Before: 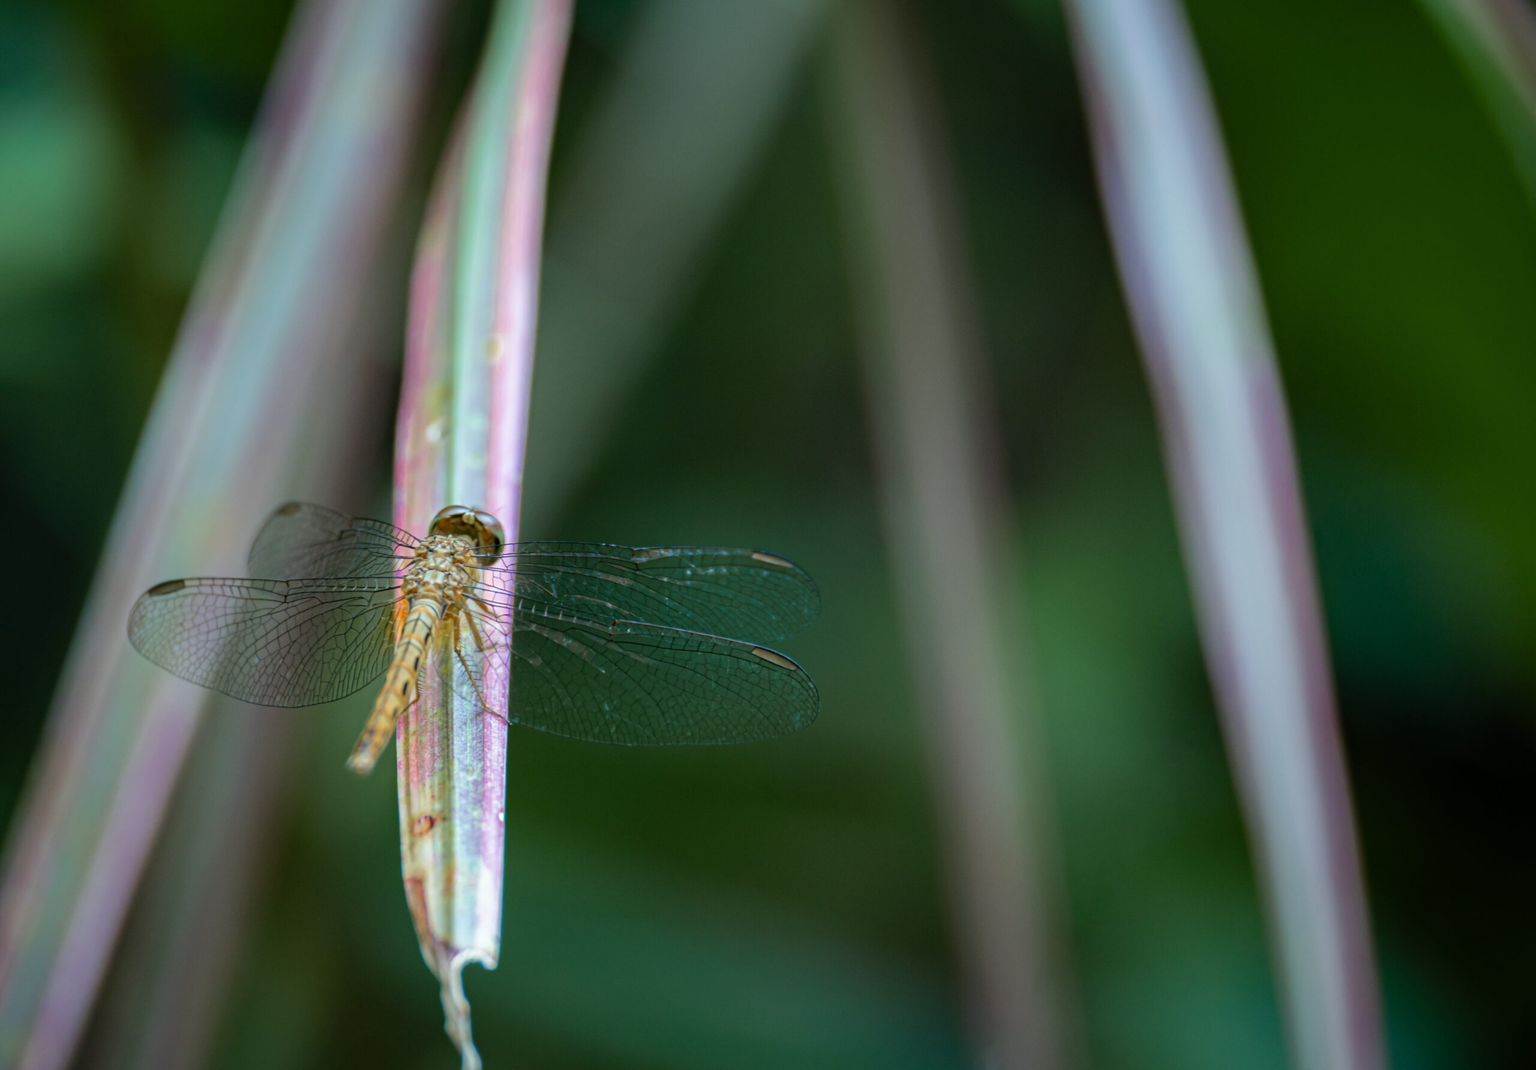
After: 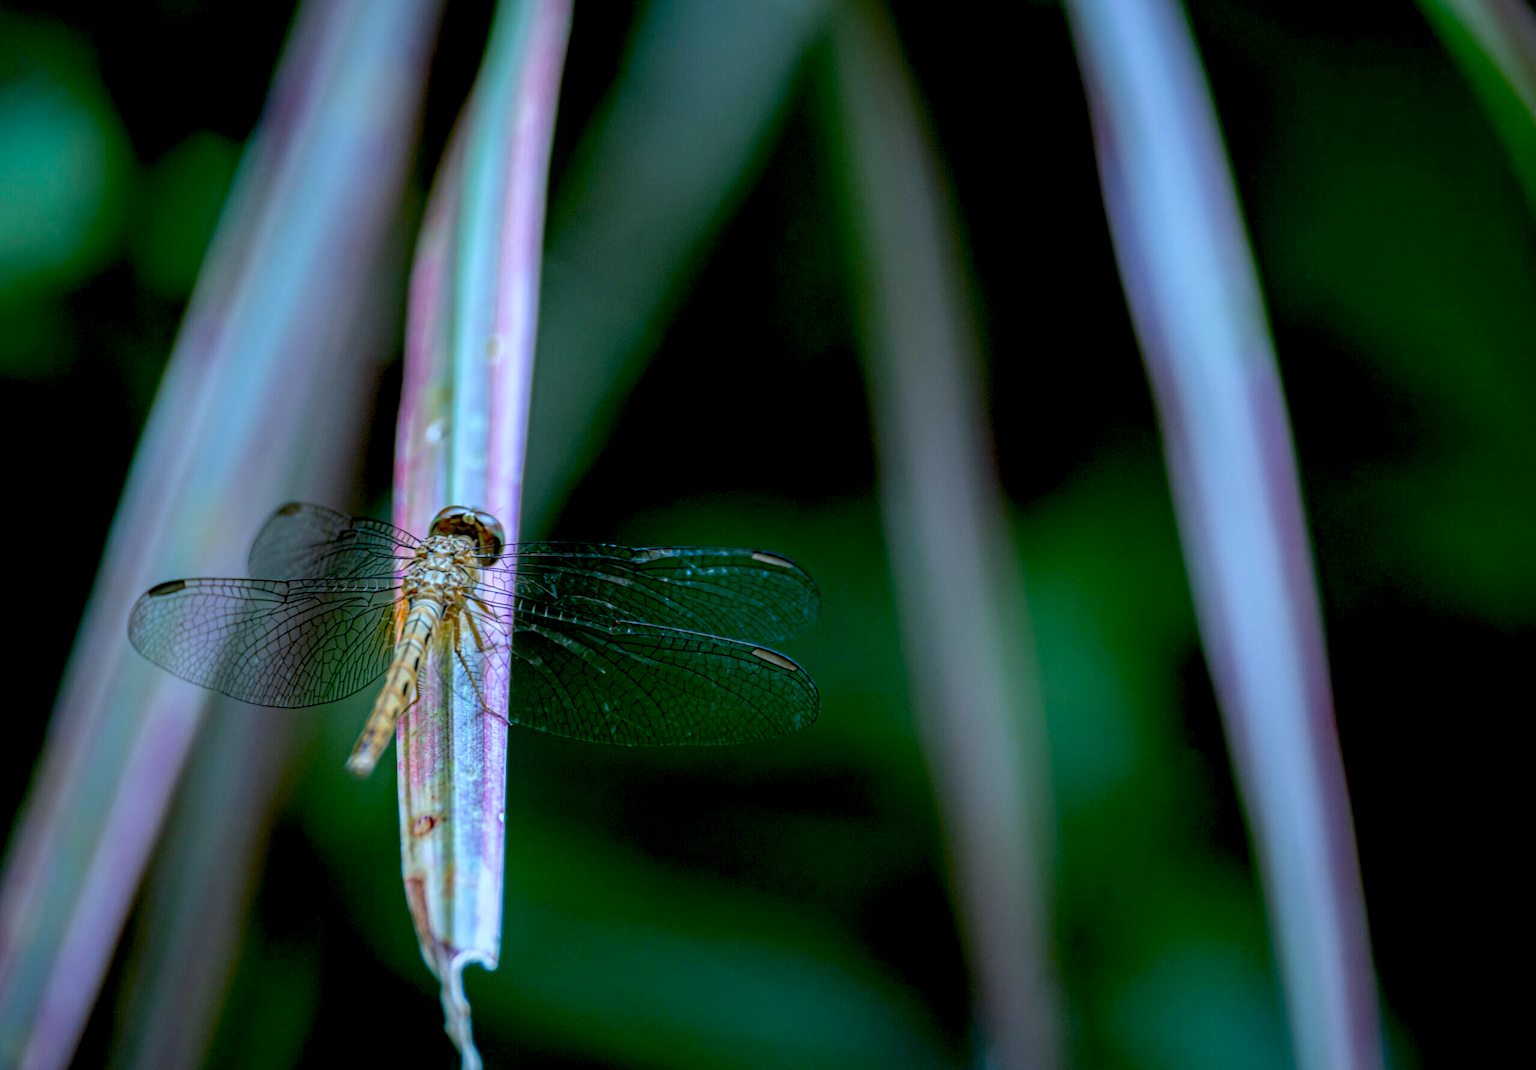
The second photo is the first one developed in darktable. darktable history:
exposure: black level correction 0.029, exposure -0.073 EV, compensate highlight preservation false
local contrast: on, module defaults
color calibration: illuminant custom, x 0.39, y 0.392, temperature 3856.94 K
